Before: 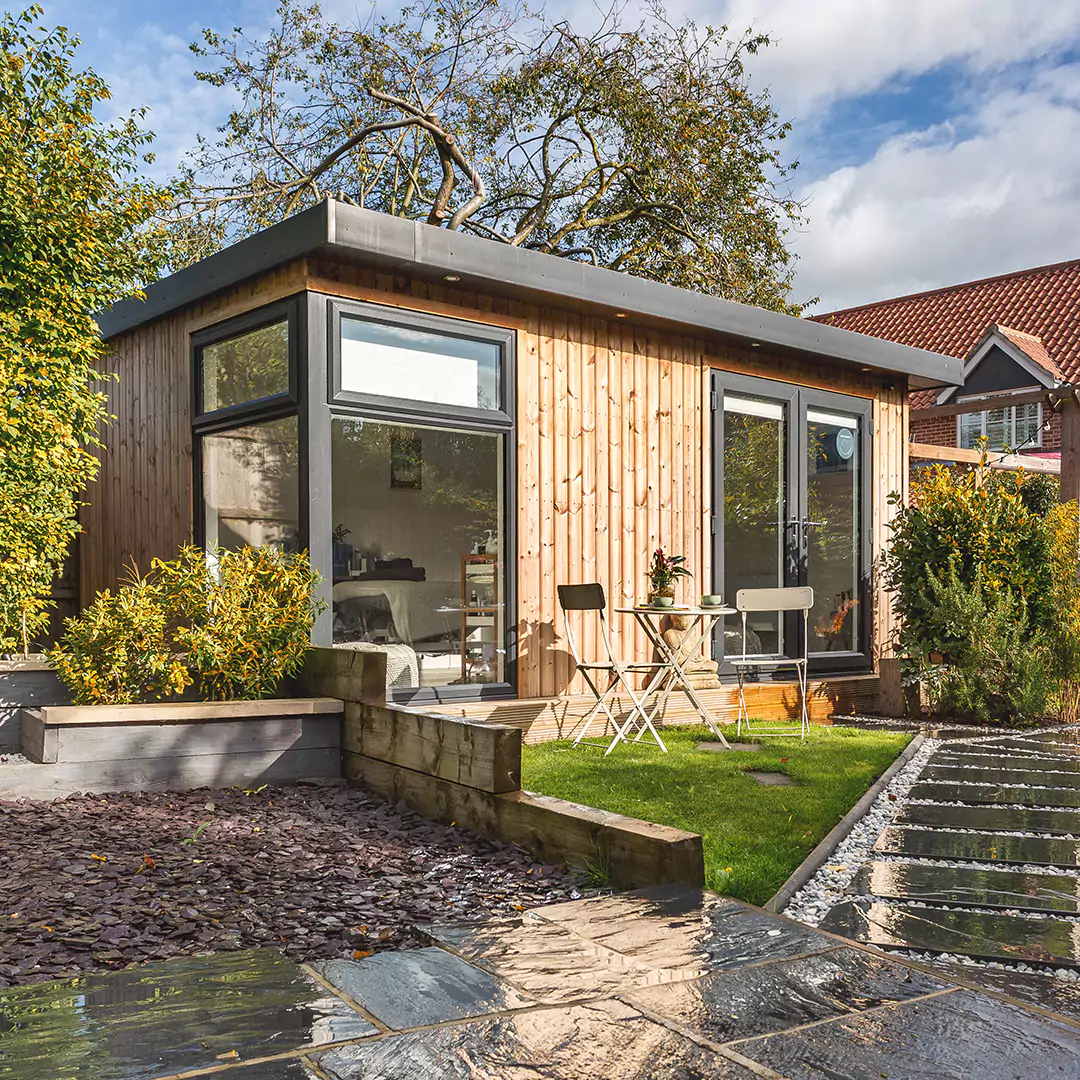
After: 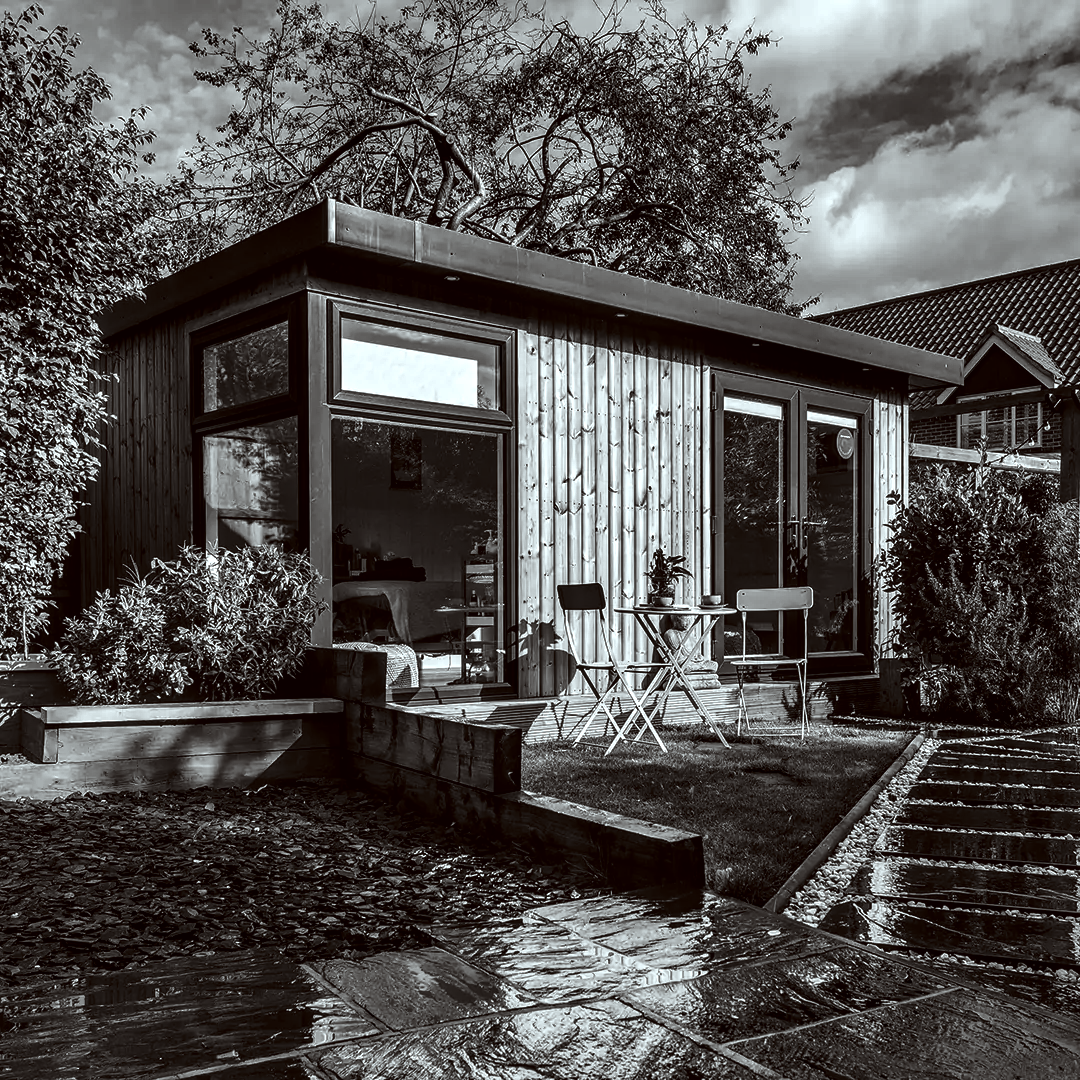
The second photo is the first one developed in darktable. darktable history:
color correction: highlights a* -4.98, highlights b* -3.76, shadows a* 3.83, shadows b* 4.08
local contrast: on, module defaults
color balance rgb: shadows lift › luminance -9.41%, highlights gain › luminance 17.6%, global offset › luminance -1.45%, perceptual saturation grading › highlights -17.77%, perceptual saturation grading › mid-tones 33.1%, perceptual saturation grading › shadows 50.52%, global vibrance 24.22%
contrast brightness saturation: contrast -0.03, brightness -0.59, saturation -1
